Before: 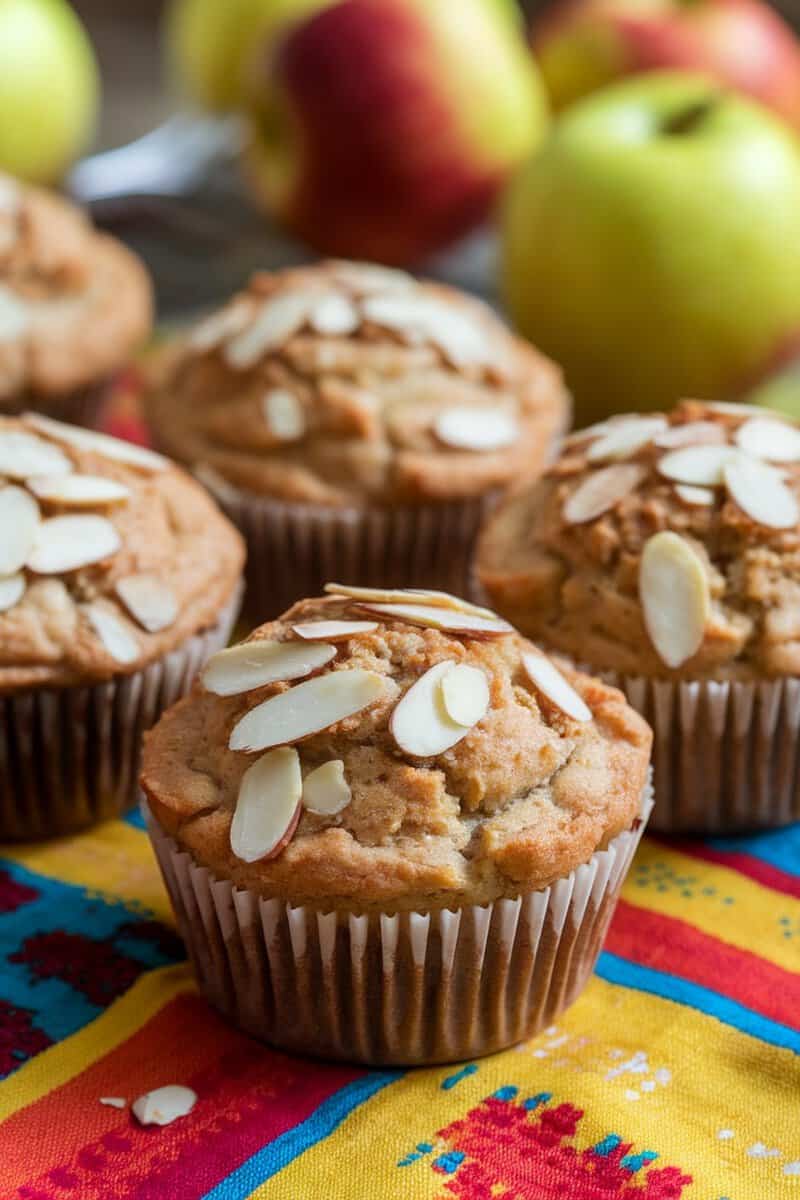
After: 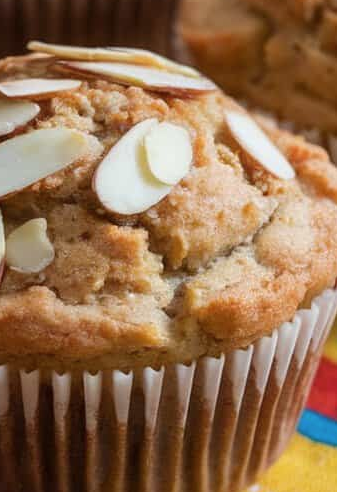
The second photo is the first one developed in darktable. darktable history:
contrast brightness saturation: saturation -0.05
crop: left 37.221%, top 45.169%, right 20.63%, bottom 13.777%
